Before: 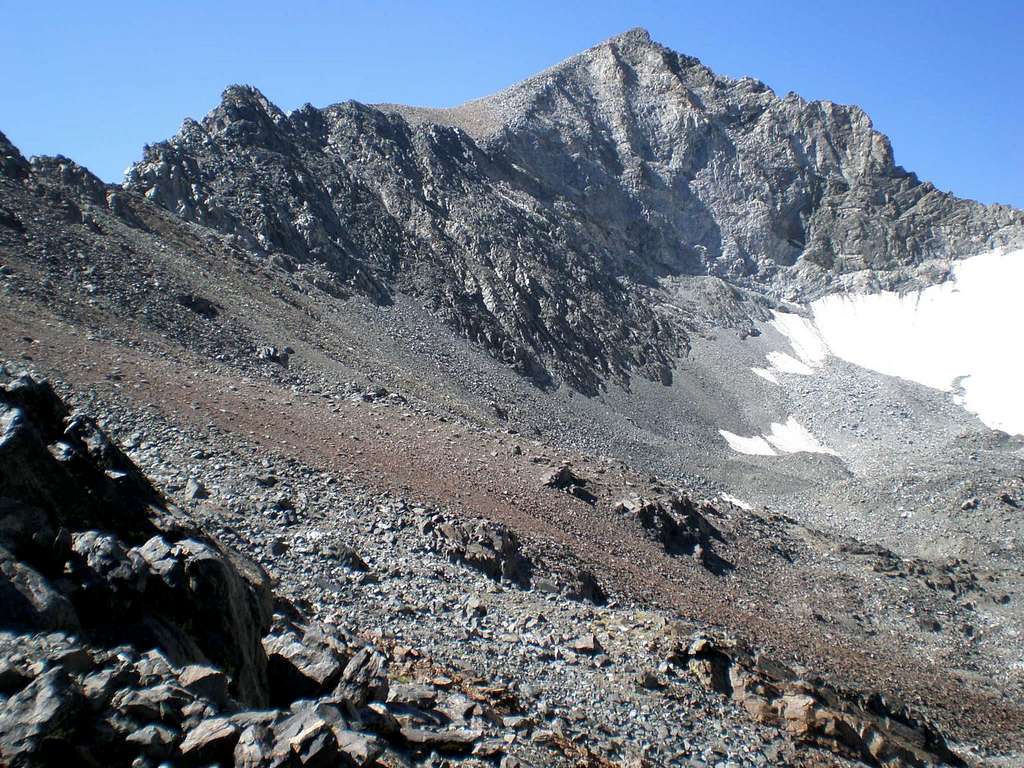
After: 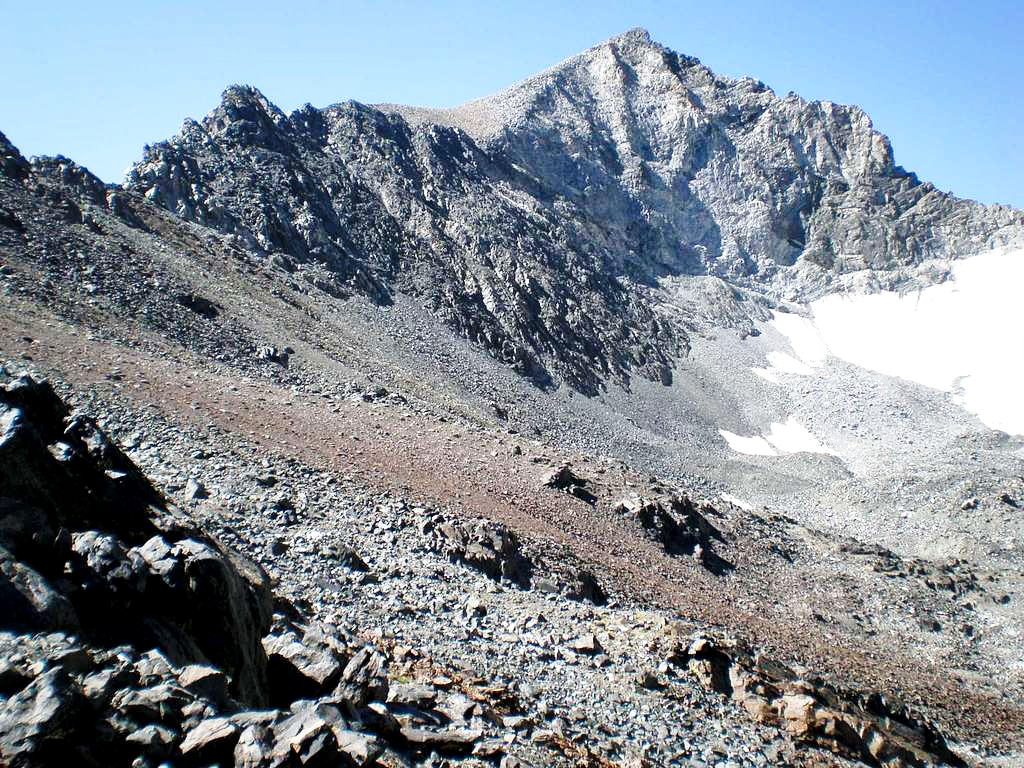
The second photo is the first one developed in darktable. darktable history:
local contrast: mode bilateral grid, contrast 20, coarseness 50, detail 129%, midtone range 0.2
base curve: curves: ch0 [(0, 0) (0.028, 0.03) (0.121, 0.232) (0.46, 0.748) (0.859, 0.968) (1, 1)], preserve colors none
exposure: black level correction 0.001, exposure -0.122 EV, compensate highlight preservation false
